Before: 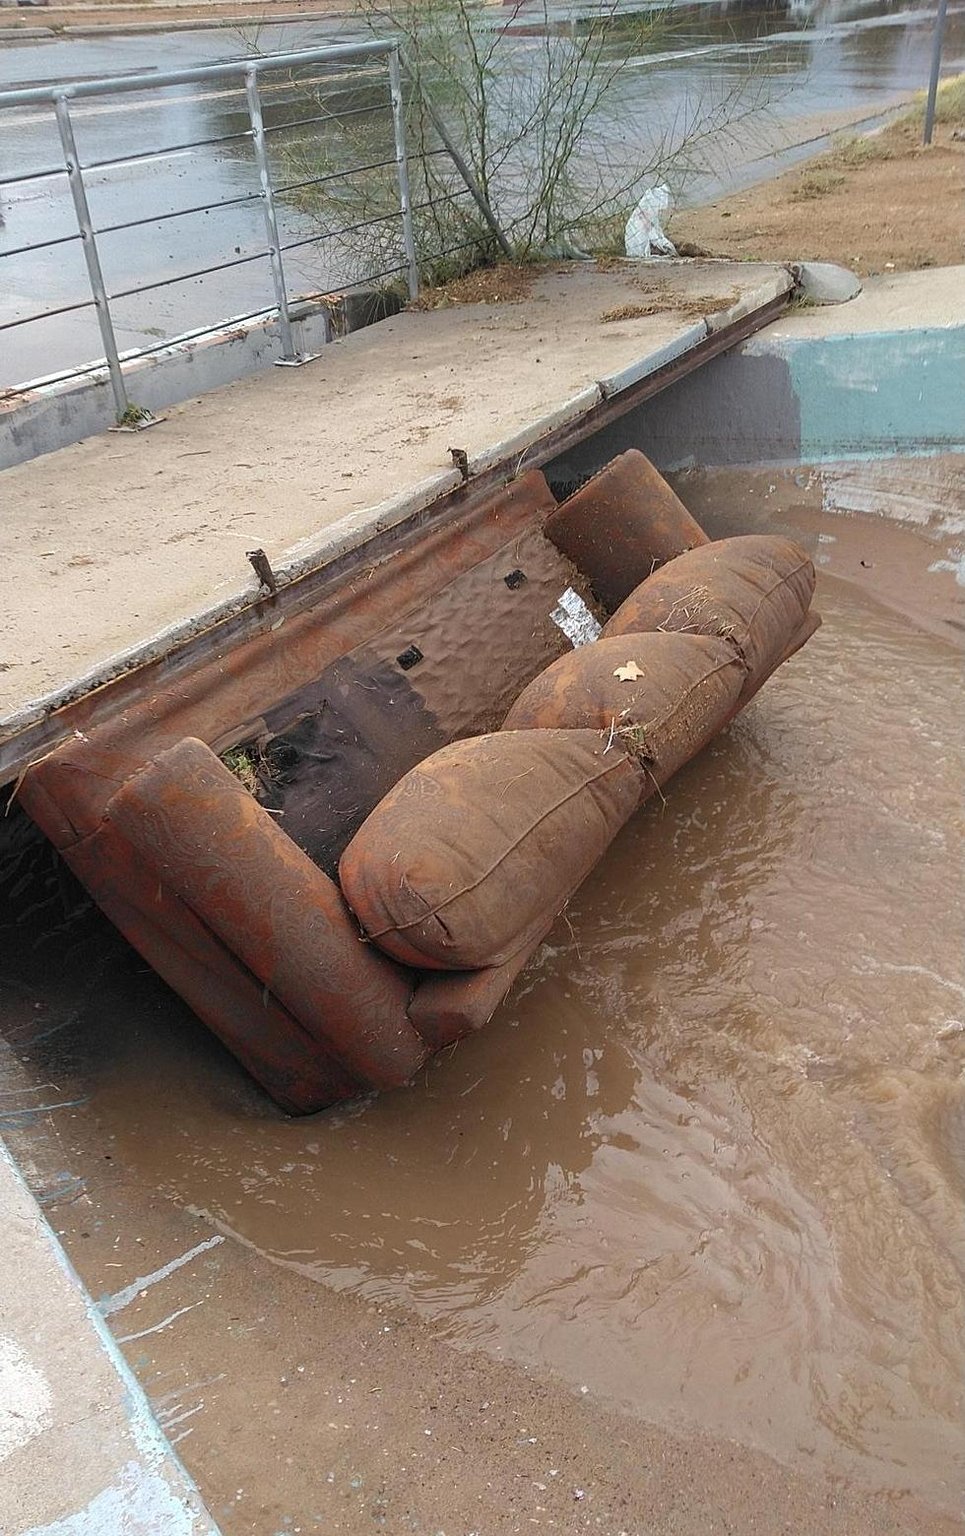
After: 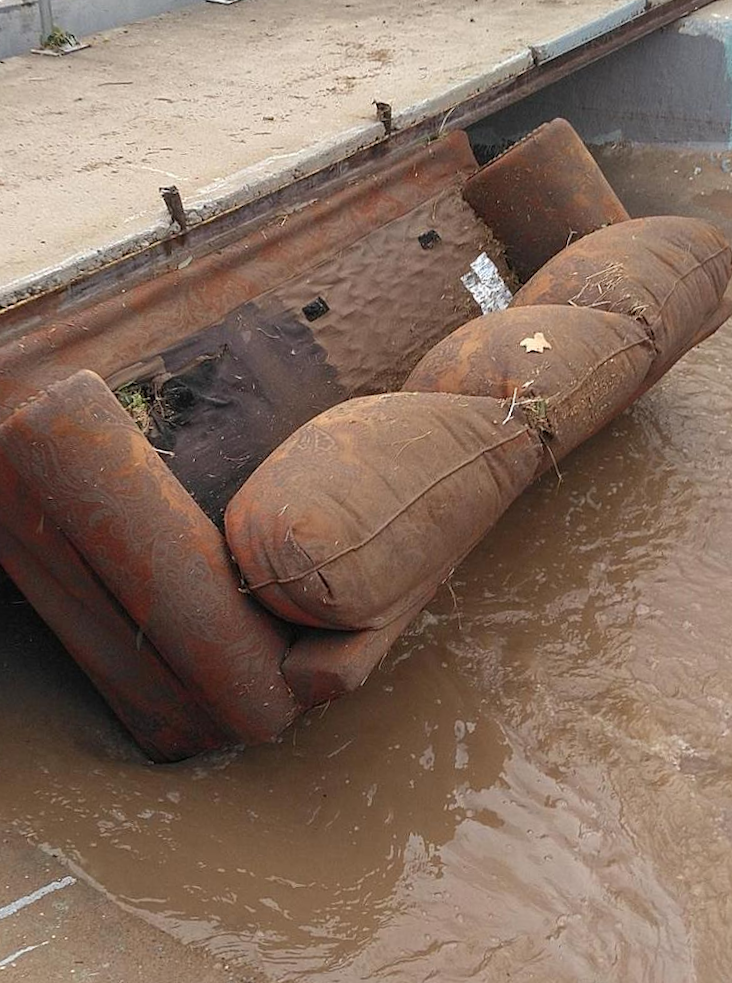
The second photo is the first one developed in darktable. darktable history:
crop and rotate: angle -3.37°, left 9.79%, top 20.73%, right 12.42%, bottom 11.82%
rotate and perspective: rotation 1.72°, automatic cropping off
